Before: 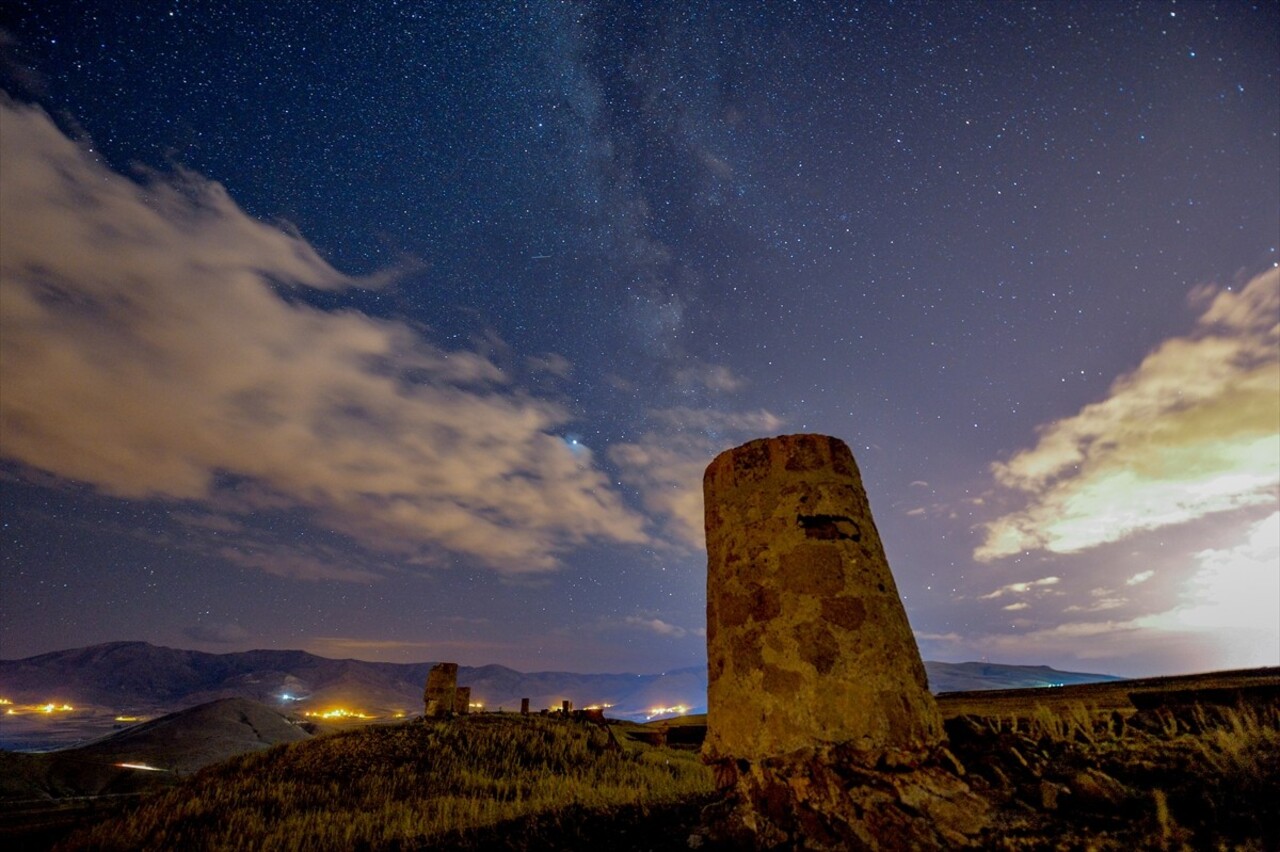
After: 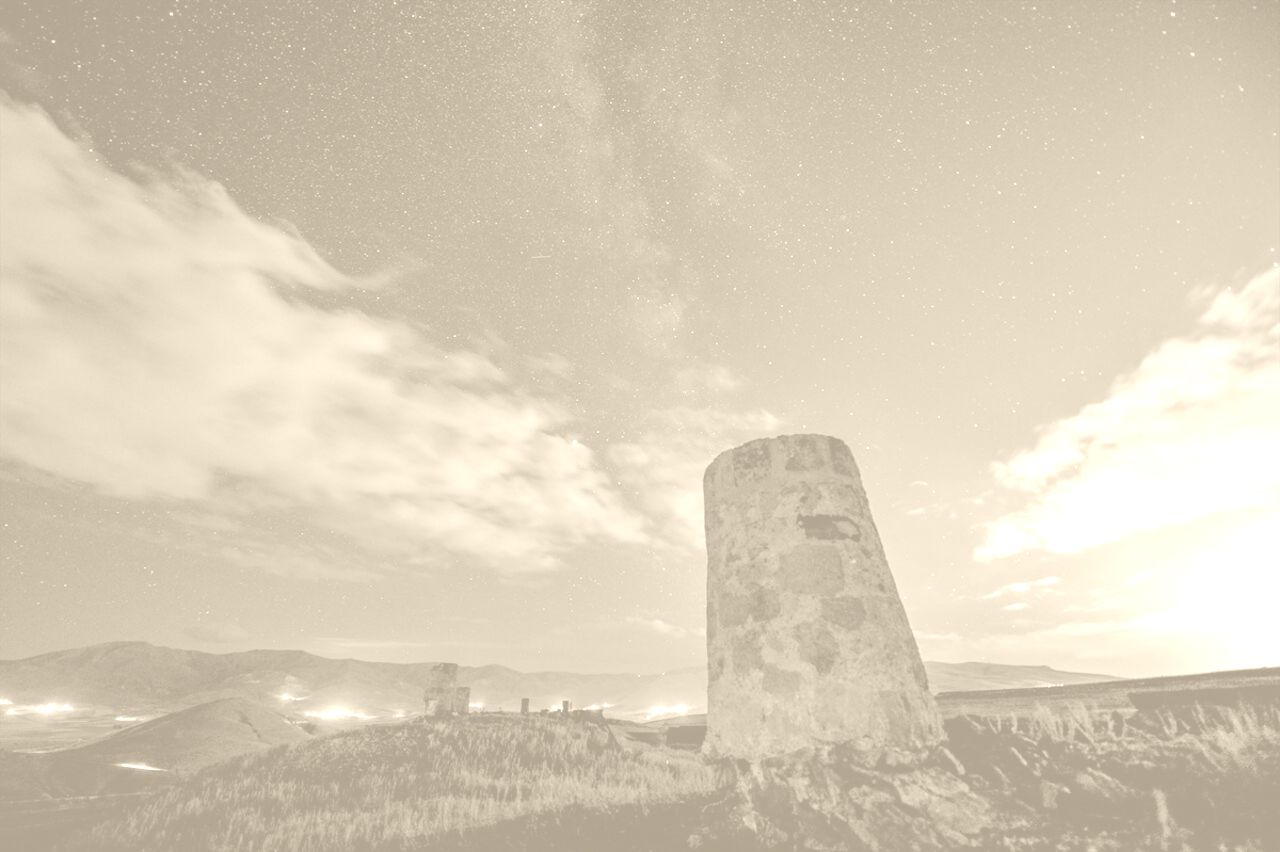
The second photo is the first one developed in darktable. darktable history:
color zones: curves: ch1 [(0.25, 0.61) (0.75, 0.248)]
colorize: hue 36°, saturation 71%, lightness 80.79%
